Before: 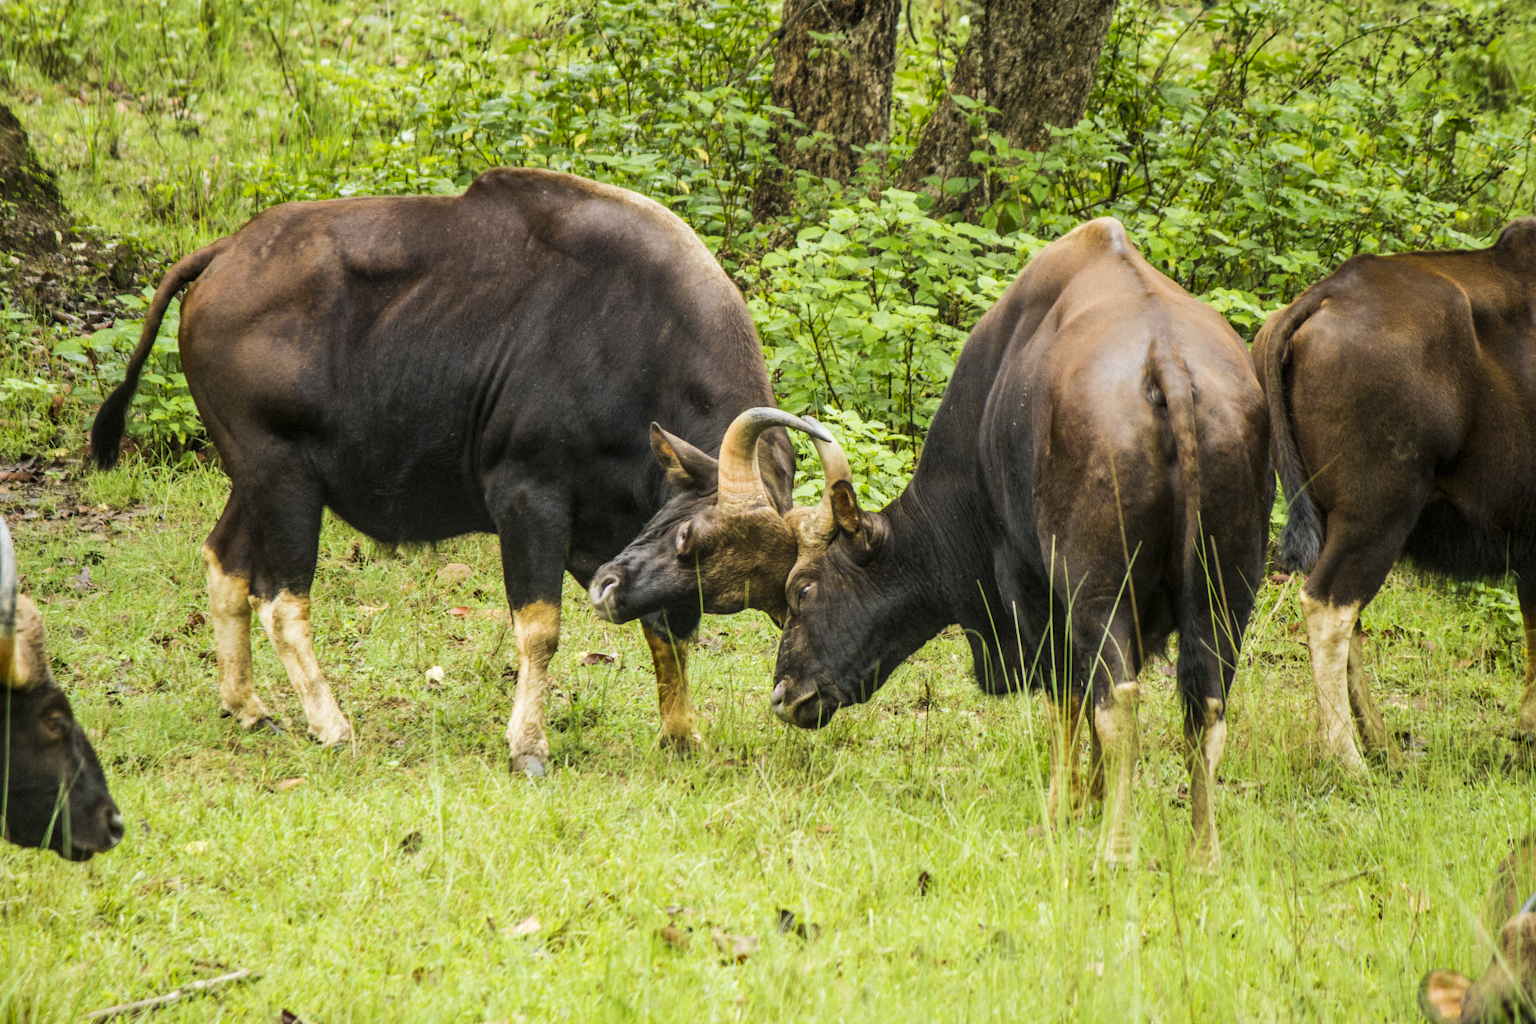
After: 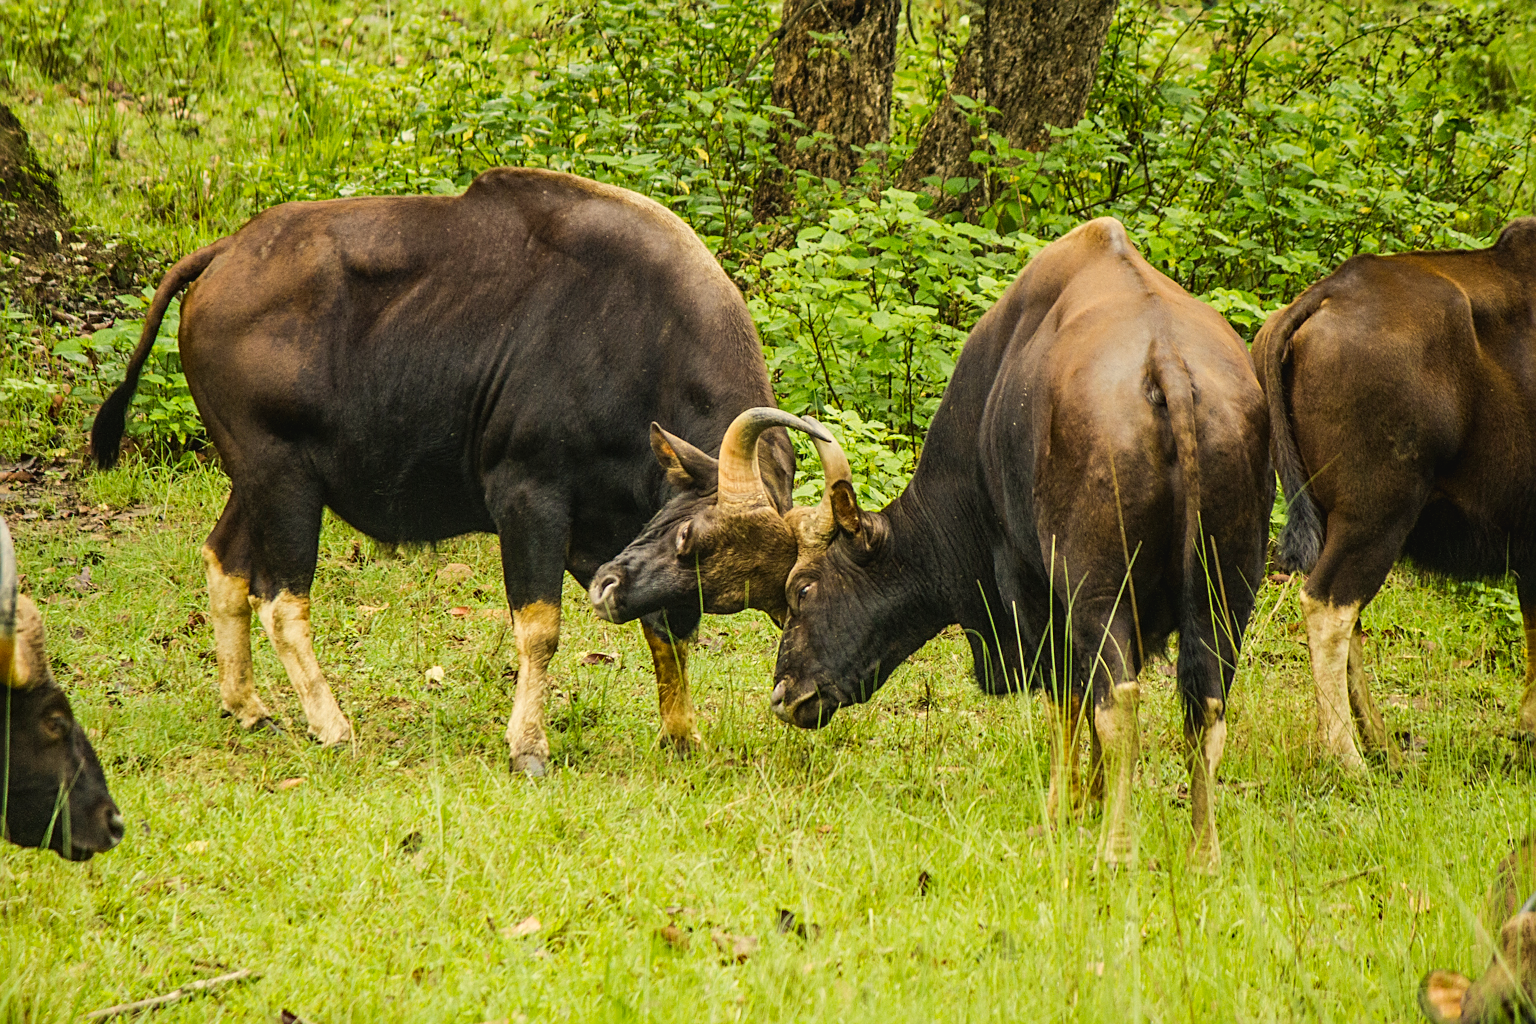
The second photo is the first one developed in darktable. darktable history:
sharpen: on, module defaults
color correction: highlights a* 1.39, highlights b* 17.83
contrast brightness saturation: contrast -0.08, brightness -0.04, saturation -0.11
